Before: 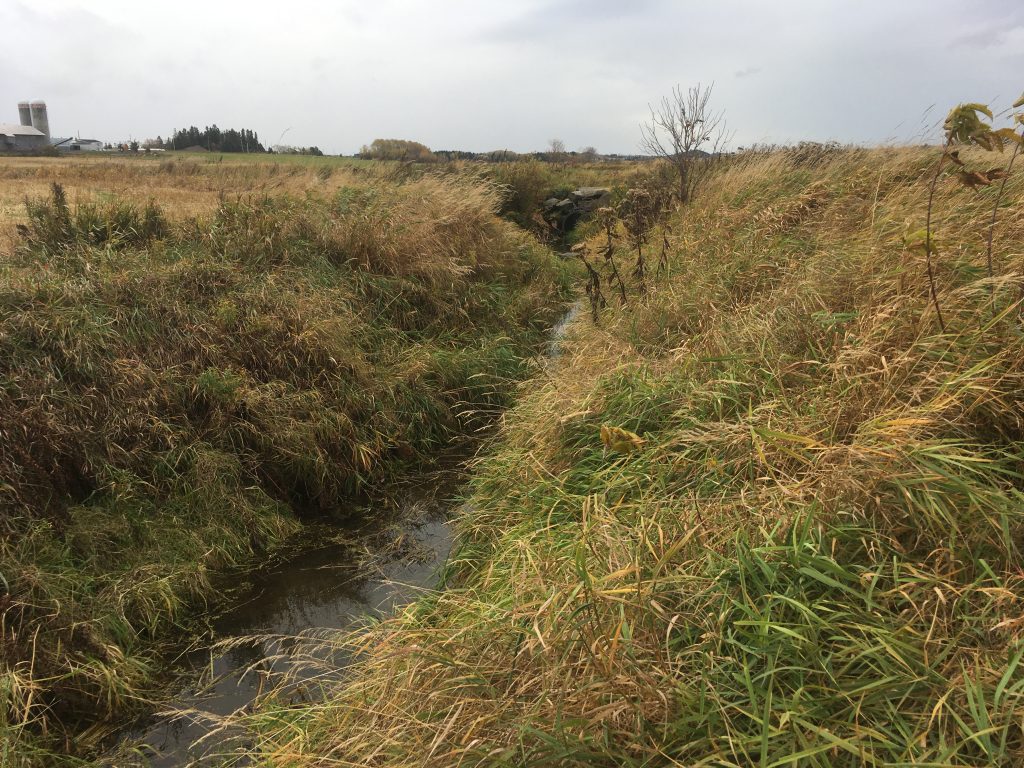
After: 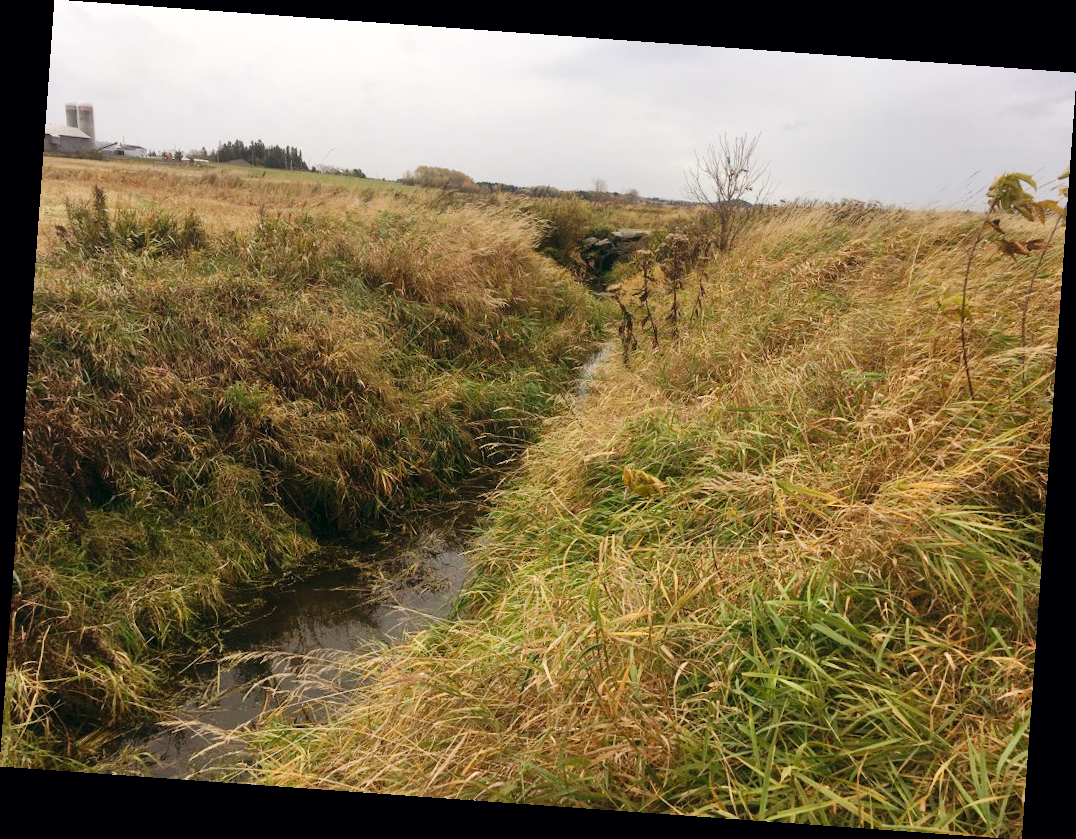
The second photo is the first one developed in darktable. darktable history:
tone curve: curves: ch0 [(0, 0) (0.003, 0.005) (0.011, 0.011) (0.025, 0.022) (0.044, 0.038) (0.069, 0.062) (0.1, 0.091) (0.136, 0.128) (0.177, 0.183) (0.224, 0.246) (0.277, 0.325) (0.335, 0.403) (0.399, 0.473) (0.468, 0.557) (0.543, 0.638) (0.623, 0.709) (0.709, 0.782) (0.801, 0.847) (0.898, 0.923) (1, 1)], preserve colors none
rotate and perspective: rotation 4.1°, automatic cropping off
color balance: lift [0.998, 0.998, 1.001, 1.002], gamma [0.995, 1.025, 0.992, 0.975], gain [0.995, 1.02, 0.997, 0.98]
